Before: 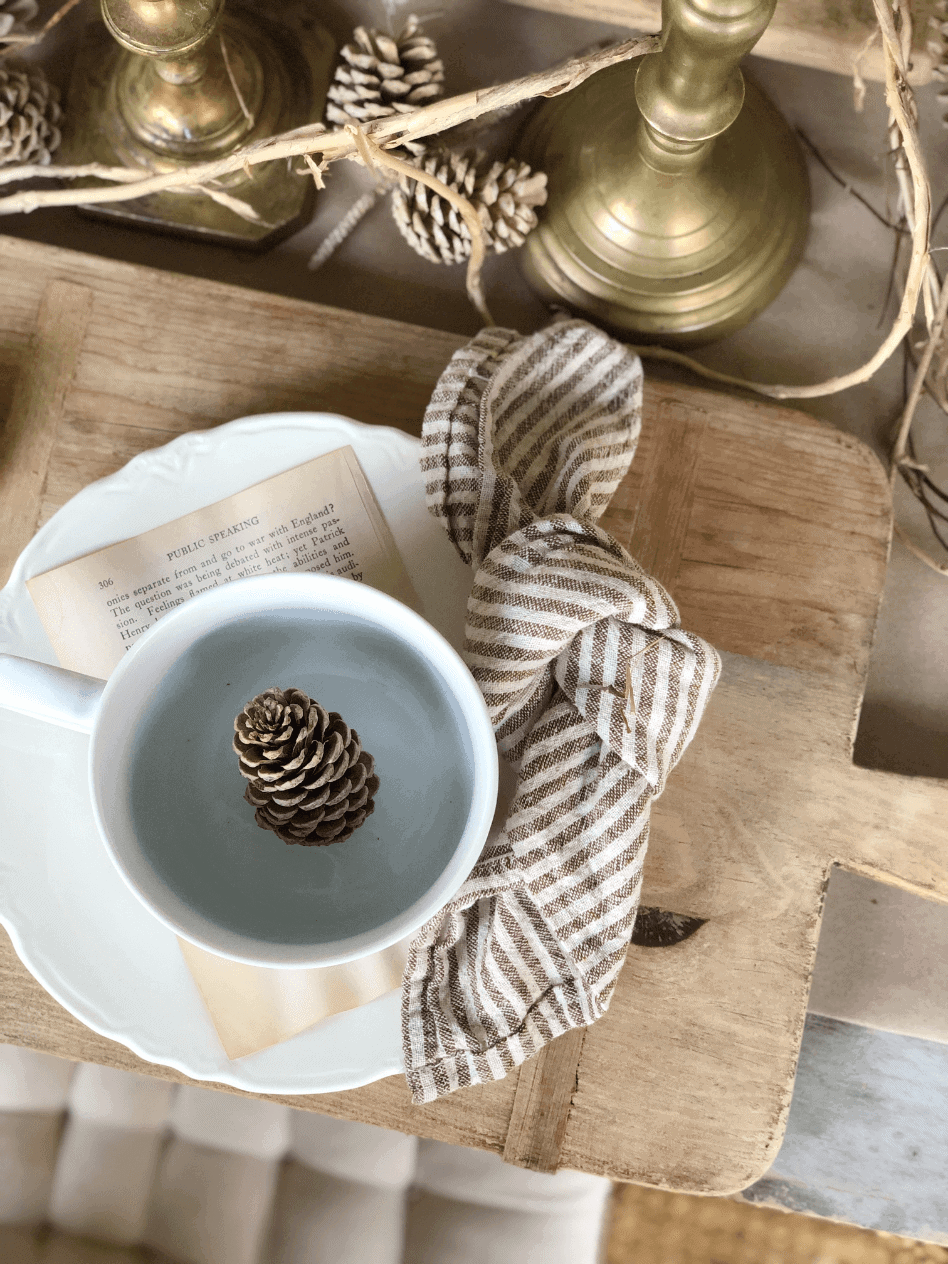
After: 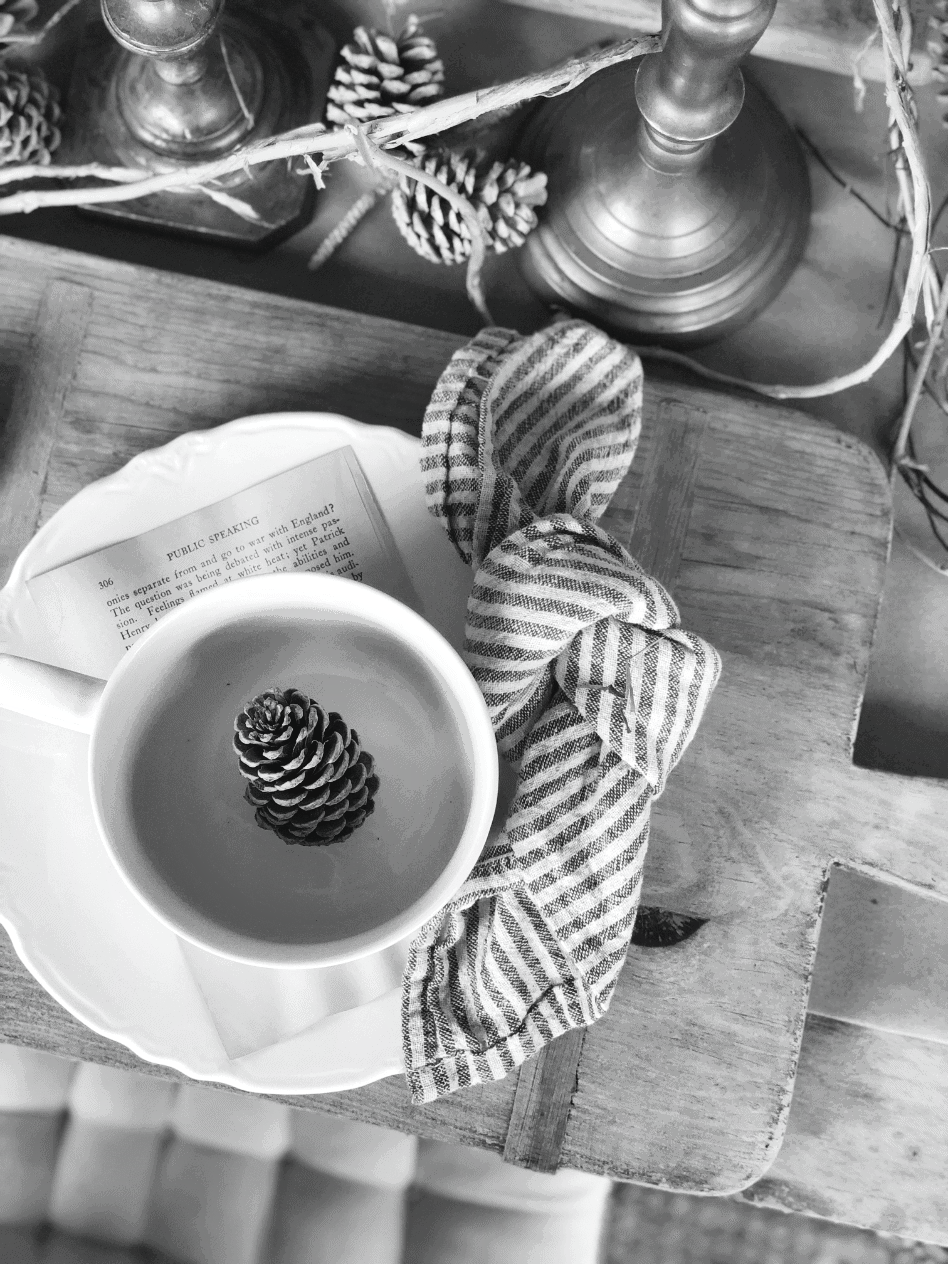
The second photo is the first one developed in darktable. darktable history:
tone curve: curves: ch0 [(0, 0.036) (0.119, 0.115) (0.466, 0.498) (0.715, 0.767) (0.817, 0.865) (1, 0.998)]; ch1 [(0, 0) (0.377, 0.416) (0.44, 0.461) (0.487, 0.49) (0.514, 0.517) (0.536, 0.577) (0.66, 0.724) (1, 1)]; ch2 [(0, 0) (0.38, 0.405) (0.463, 0.443) (0.492, 0.486) (0.526, 0.541) (0.578, 0.598) (0.653, 0.698) (1, 1)], color space Lab, independent channels, preserve colors none
color calibration: output gray [0.25, 0.35, 0.4, 0], x 0.383, y 0.372, temperature 3905.17 K
tone equalizer: -7 EV 0.13 EV, smoothing diameter 25%, edges refinement/feathering 10, preserve details guided filter
shadows and highlights: shadows 53, soften with gaussian
